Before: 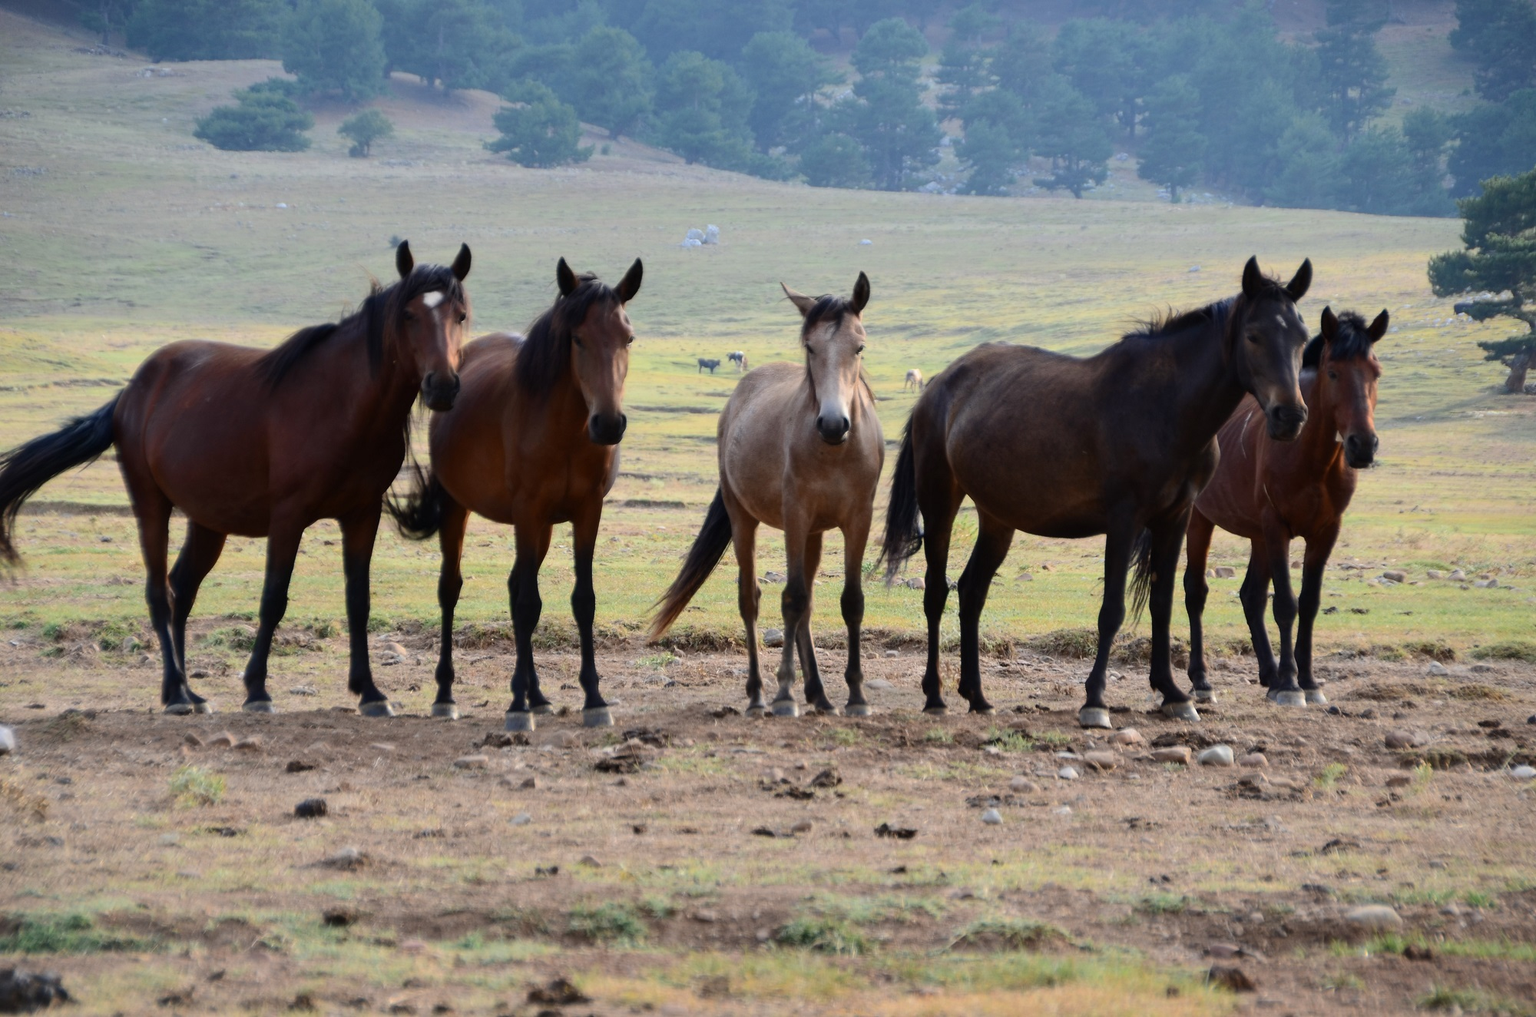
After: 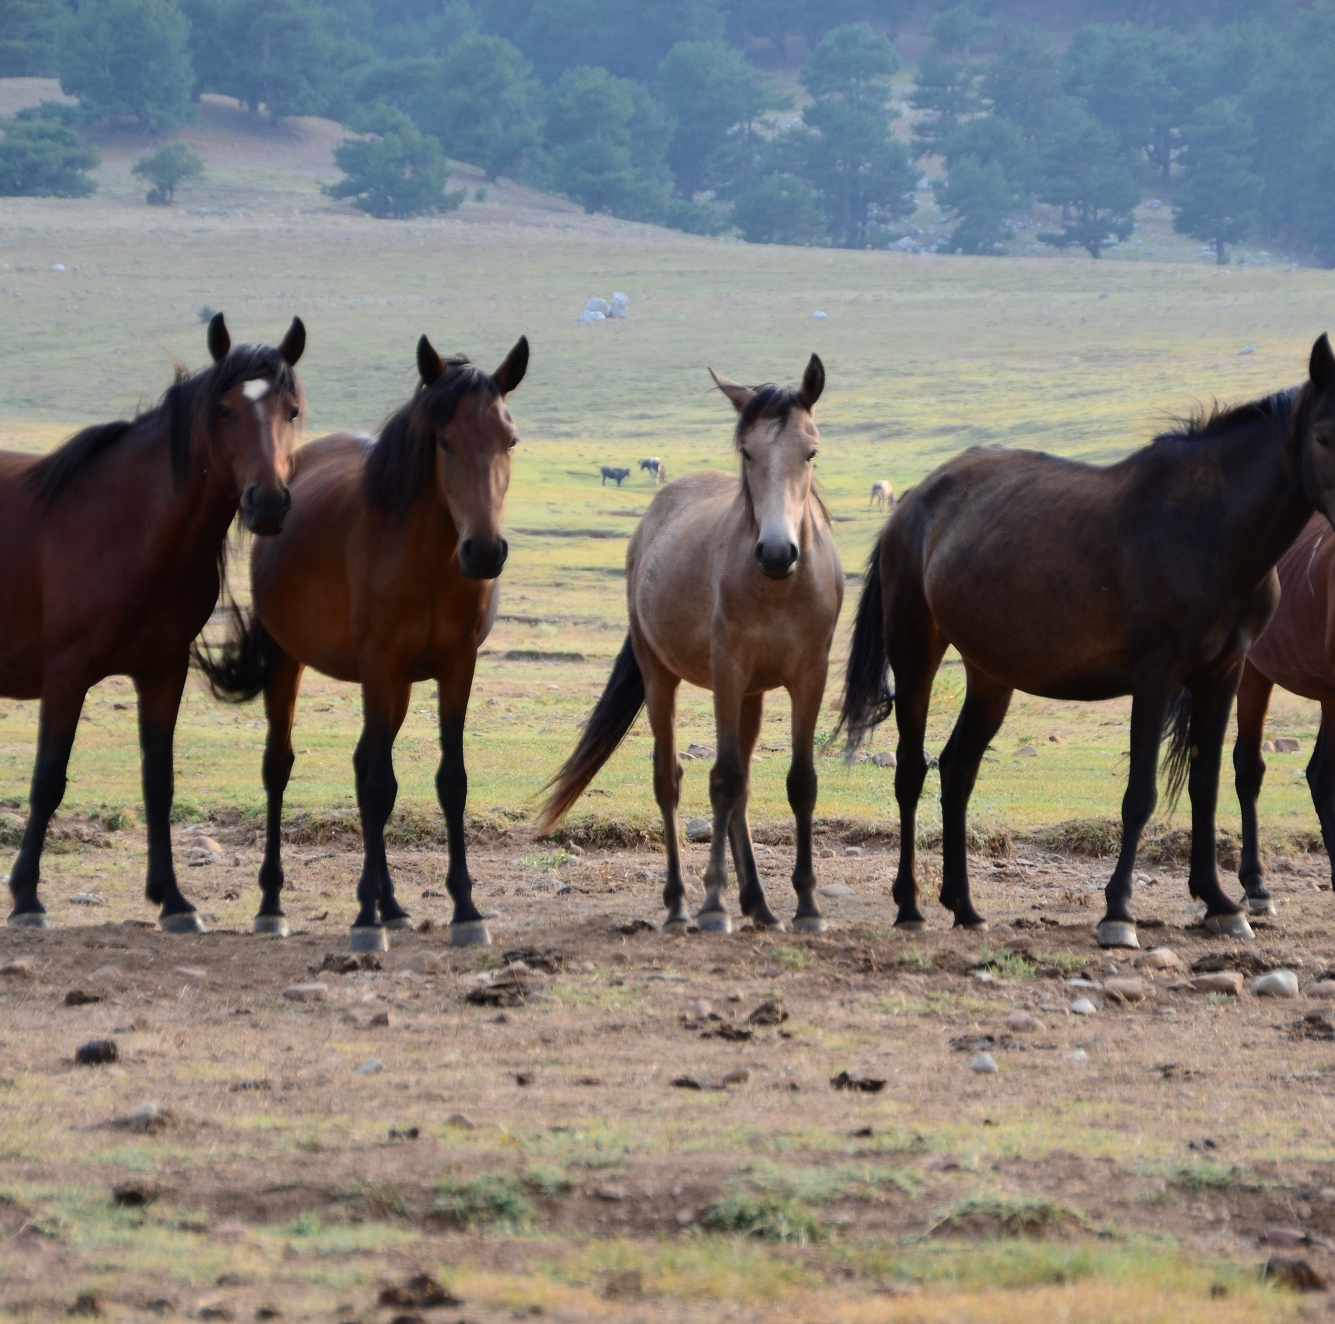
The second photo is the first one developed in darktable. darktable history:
crop: left 15.431%, right 17.8%
